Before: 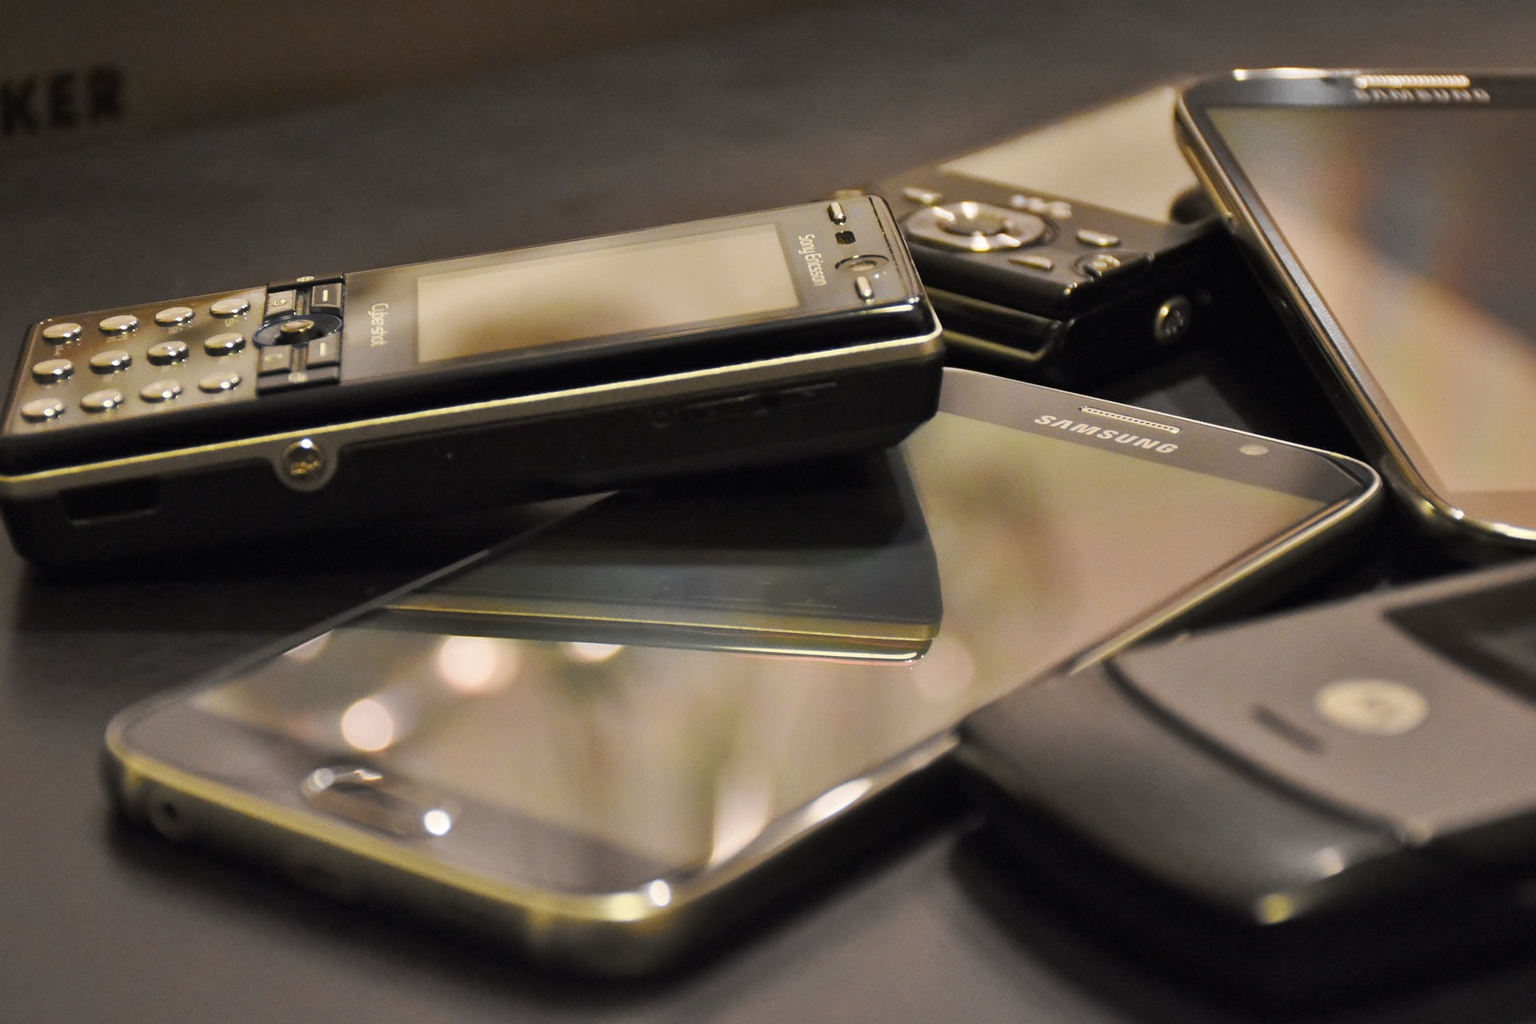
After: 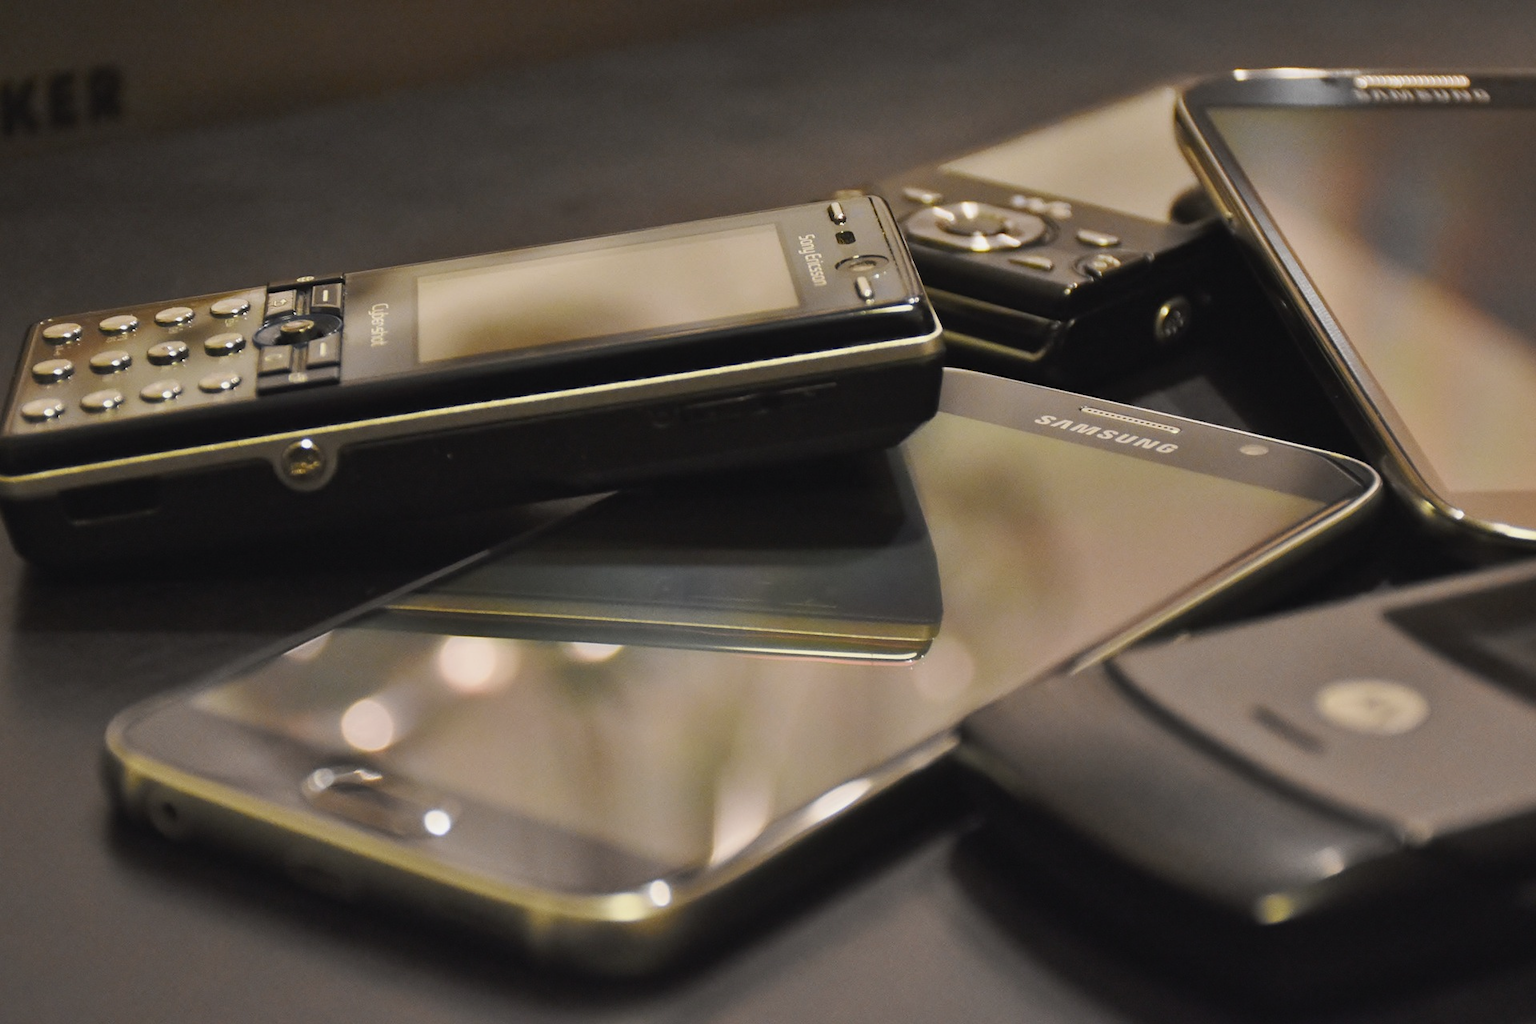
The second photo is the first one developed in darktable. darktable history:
rotate and perspective: crop left 0, crop top 0
contrast brightness saturation: contrast -0.08, brightness -0.04, saturation -0.11
